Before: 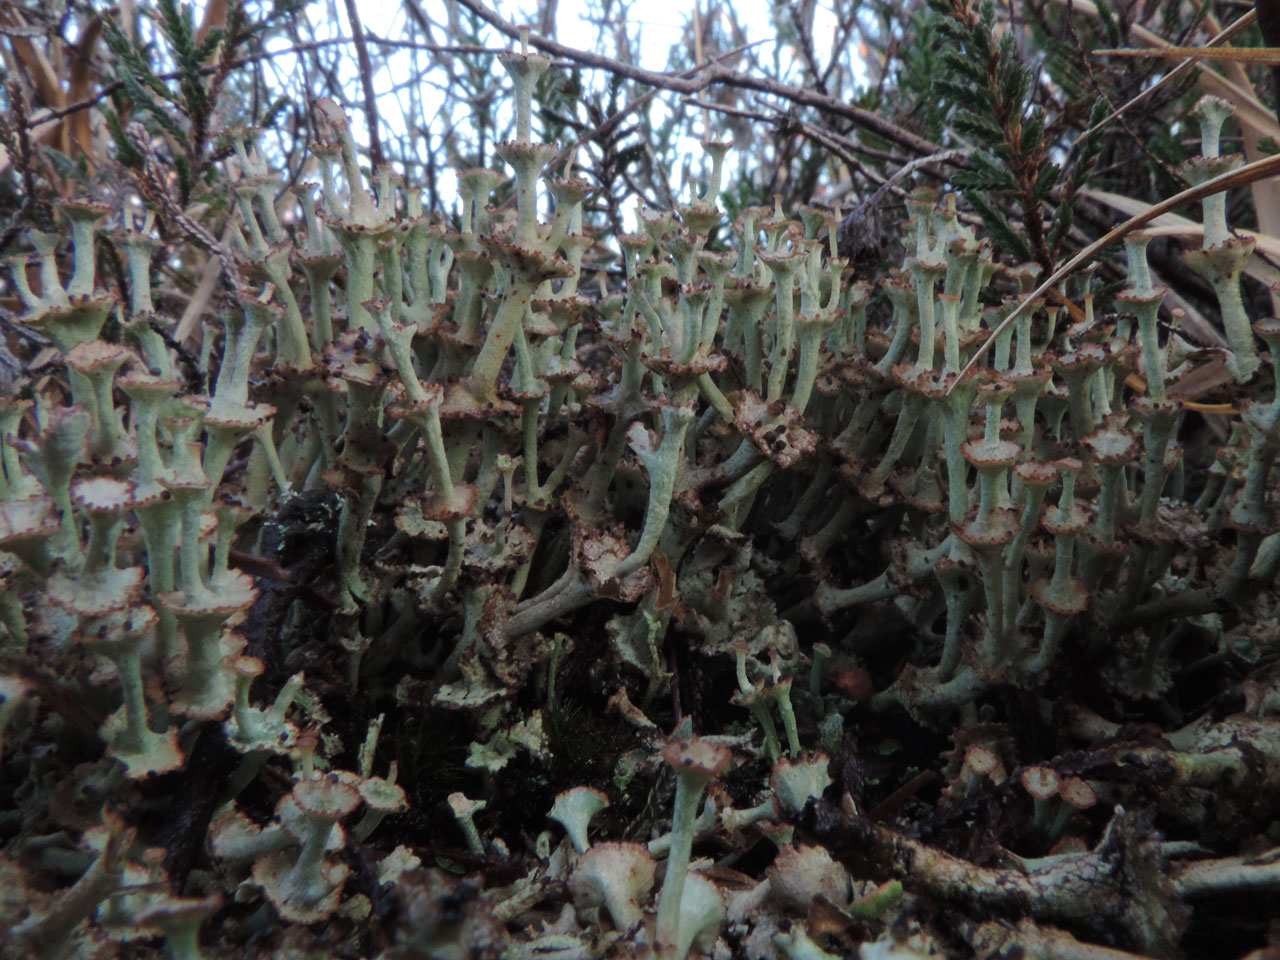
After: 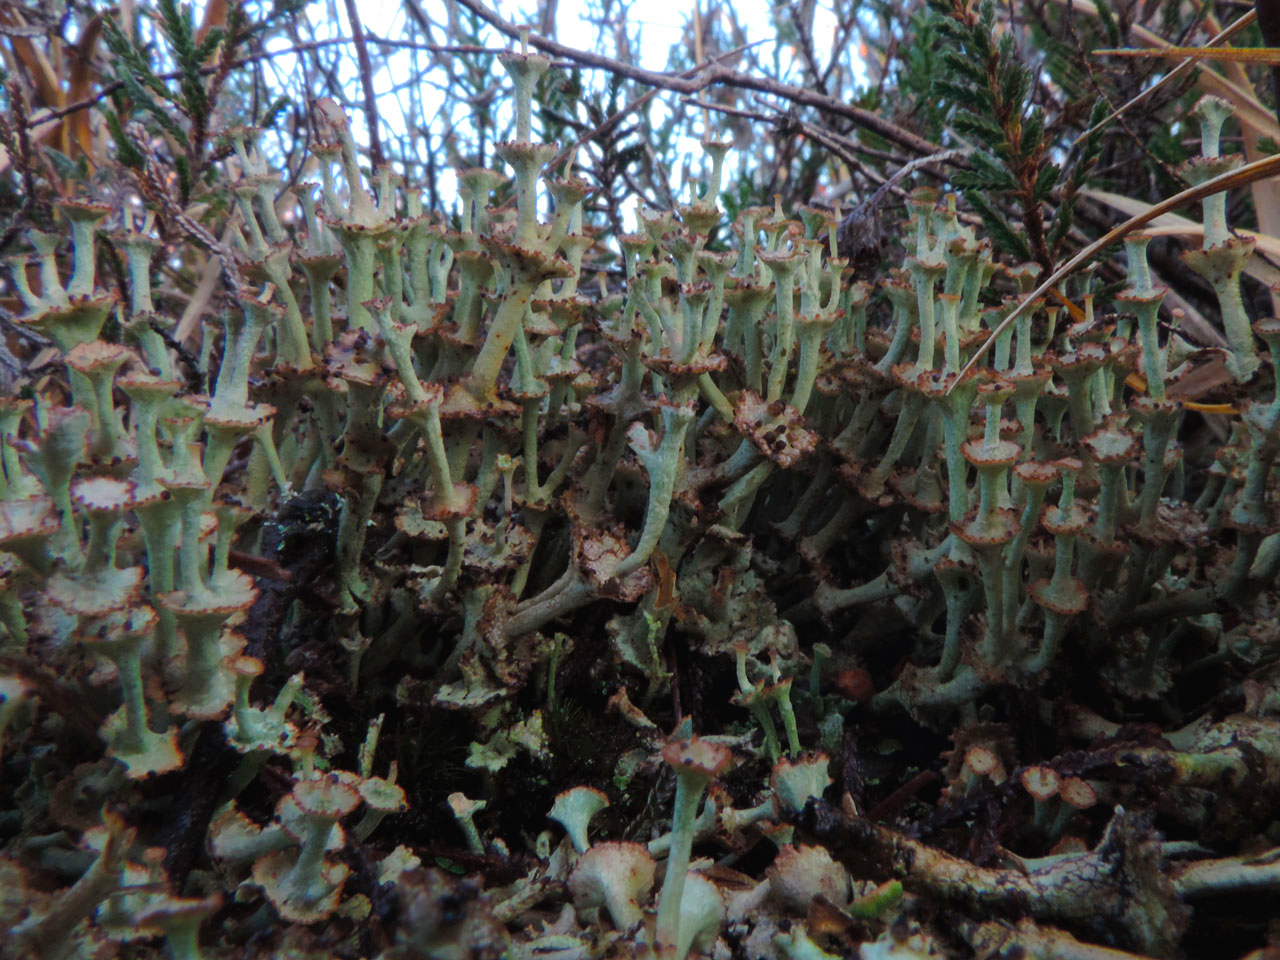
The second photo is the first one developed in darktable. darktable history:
tone curve: curves: ch0 [(0, 0) (0.003, 0.013) (0.011, 0.017) (0.025, 0.028) (0.044, 0.049) (0.069, 0.07) (0.1, 0.103) (0.136, 0.143) (0.177, 0.186) (0.224, 0.232) (0.277, 0.282) (0.335, 0.333) (0.399, 0.405) (0.468, 0.477) (0.543, 0.54) (0.623, 0.627) (0.709, 0.709) (0.801, 0.798) (0.898, 0.902) (1, 1)], preserve colors none
color balance rgb: linear chroma grading › global chroma 15%, perceptual saturation grading › global saturation 30%
